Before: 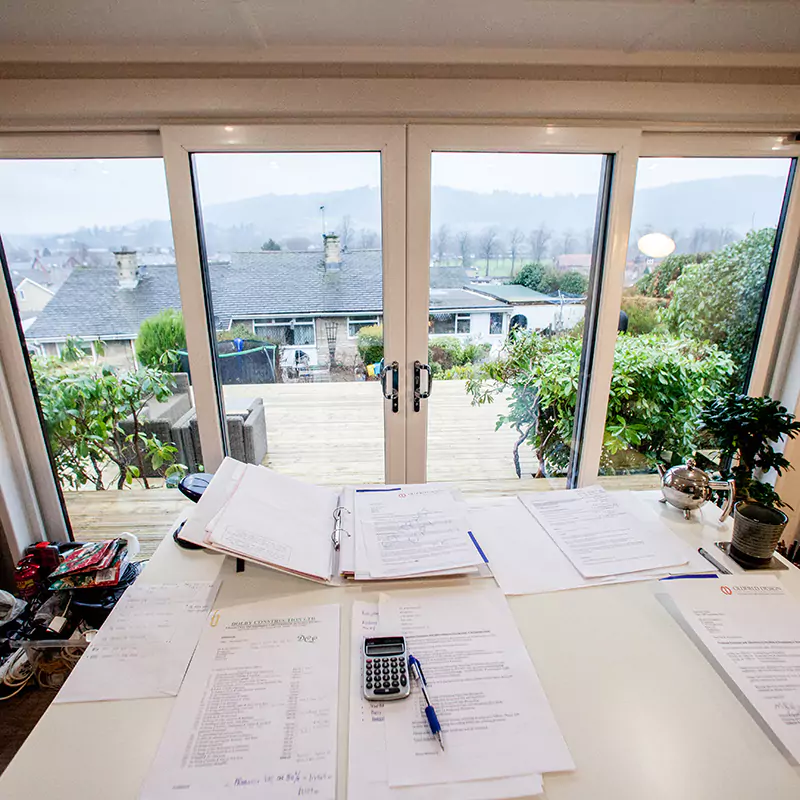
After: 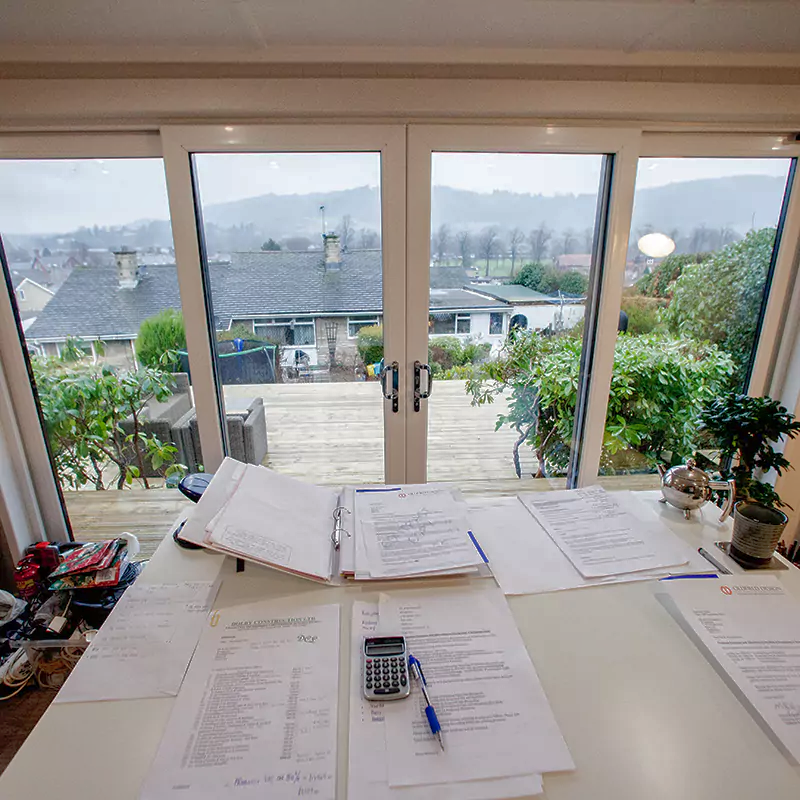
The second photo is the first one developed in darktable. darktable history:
shadows and highlights: on, module defaults
tone curve: curves: ch0 [(0, 0) (0.568, 0.517) (0.8, 0.717) (1, 1)]
